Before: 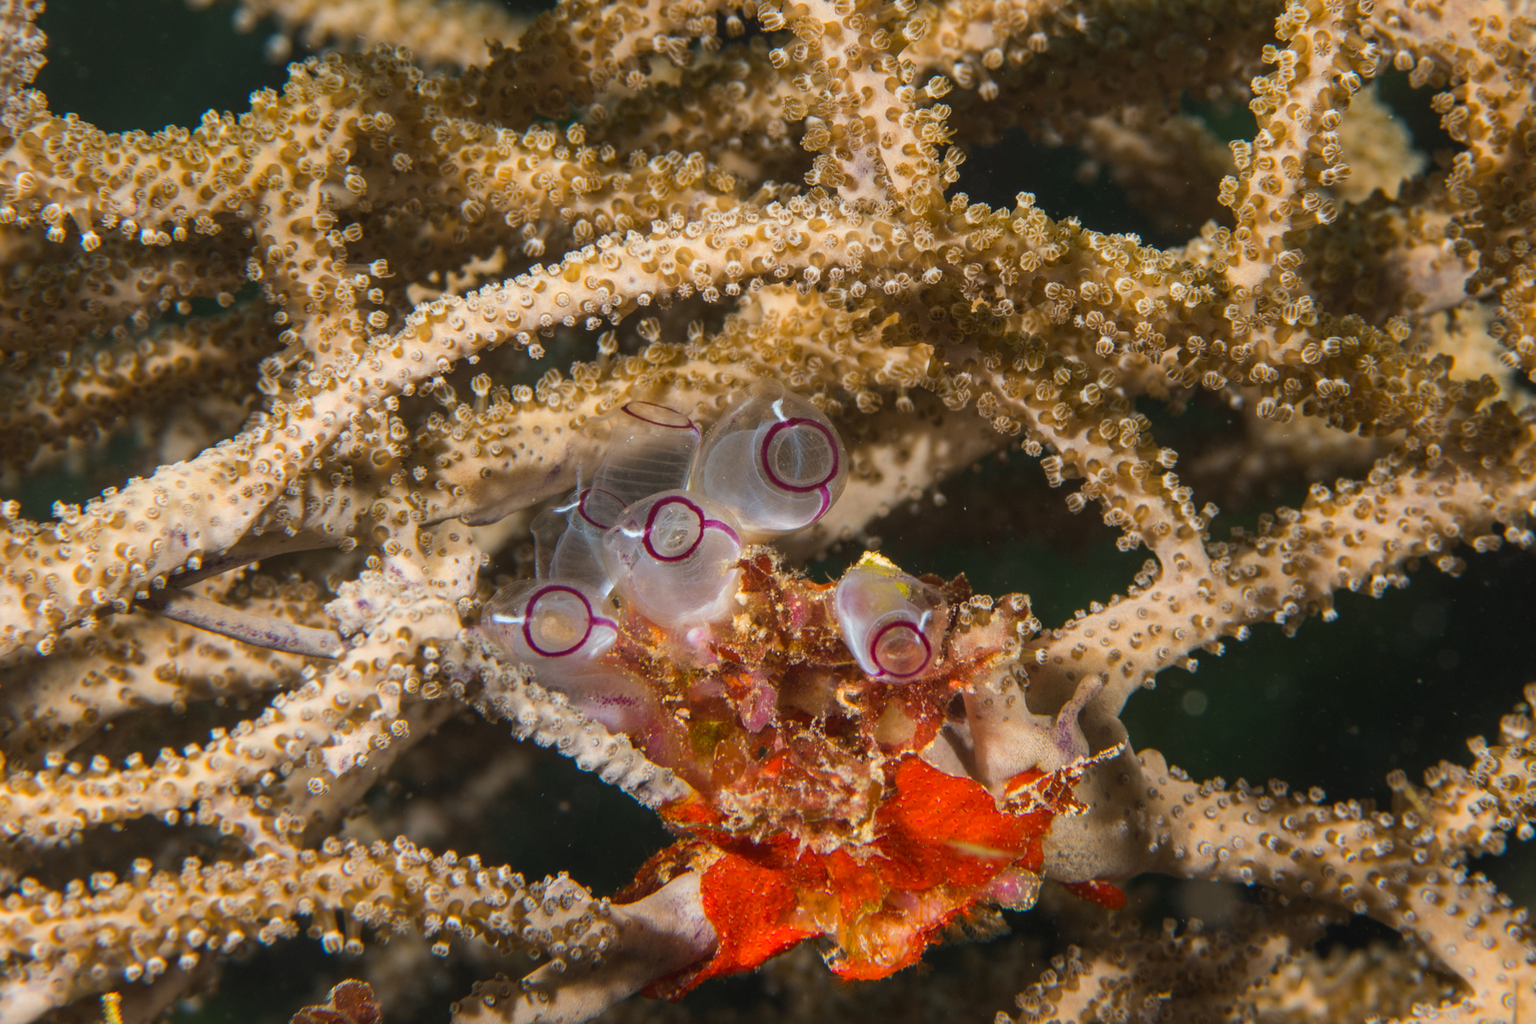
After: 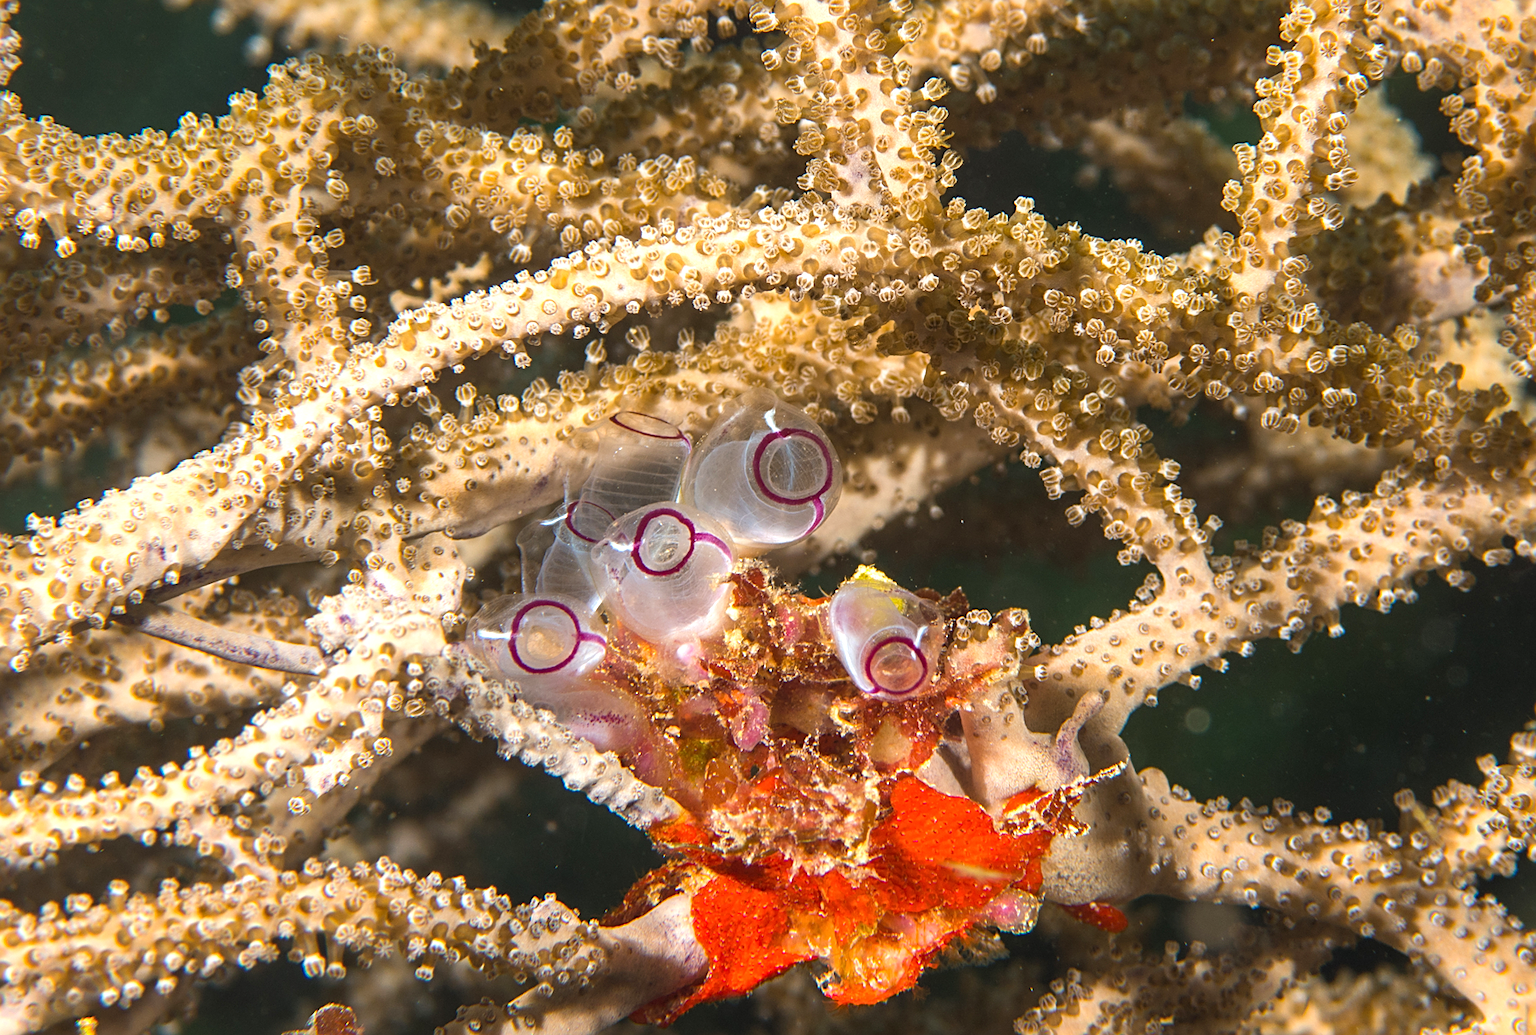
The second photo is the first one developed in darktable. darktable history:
sharpen: on, module defaults
exposure: black level correction 0, exposure 0.7 EV, compensate exposure bias true, compensate highlight preservation false
crop and rotate: left 1.774%, right 0.633%, bottom 1.28%
